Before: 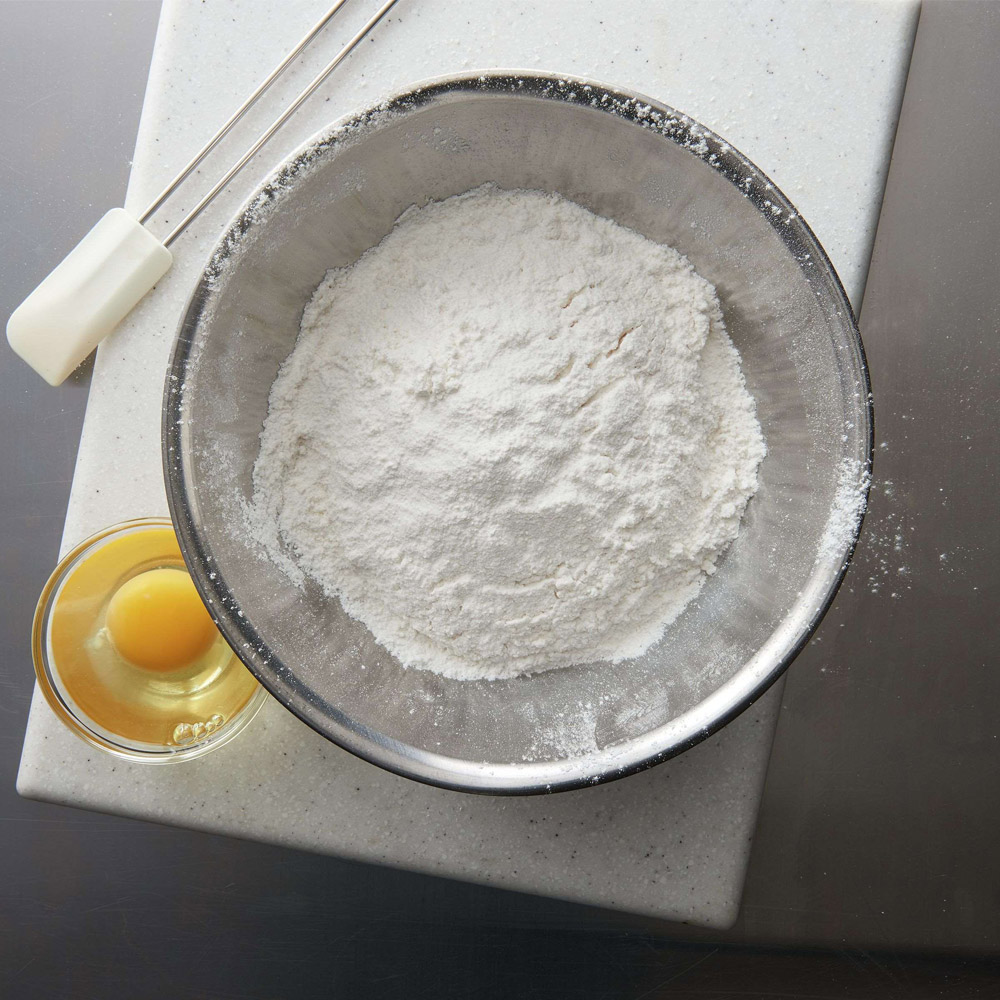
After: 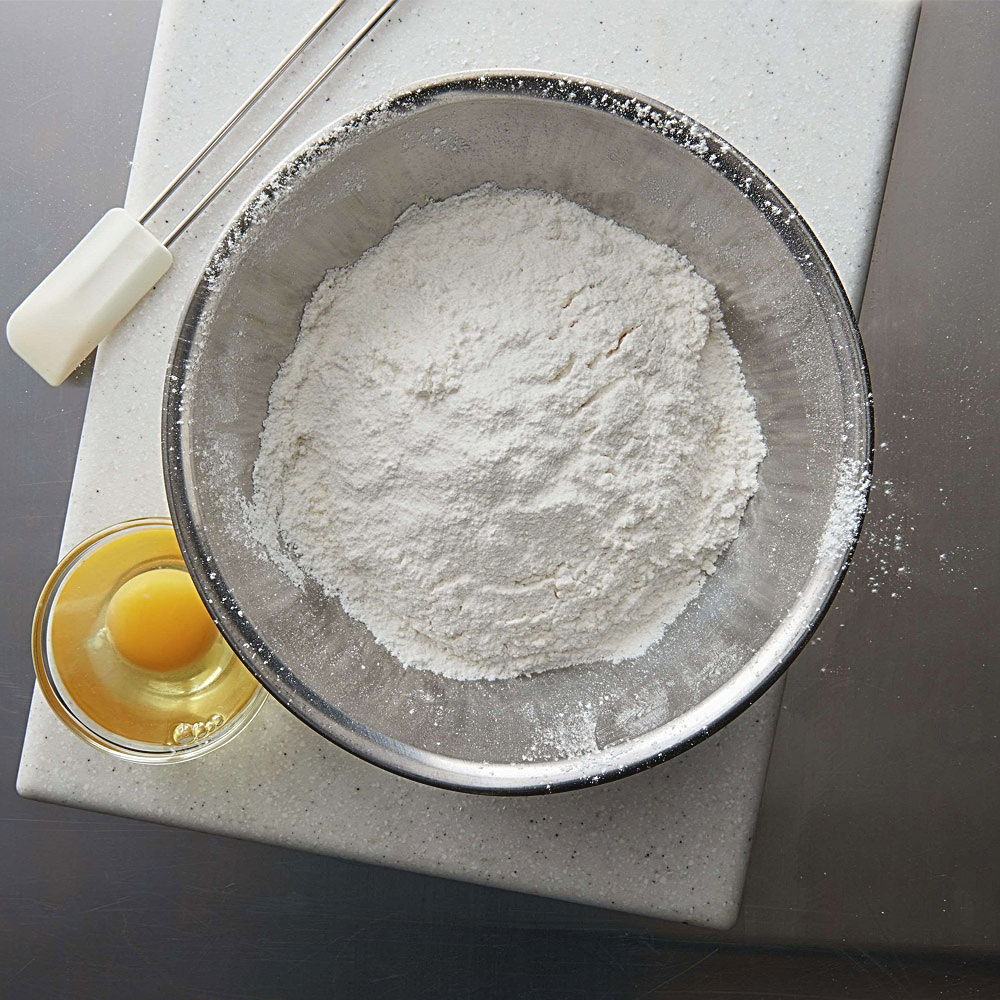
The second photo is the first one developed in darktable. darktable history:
contrast brightness saturation: contrast -0.11
sharpen: radius 2.543, amount 0.636
contrast equalizer: octaves 7, y [[0.6 ×6], [0.55 ×6], [0 ×6], [0 ×6], [0 ×6]], mix 0.3
